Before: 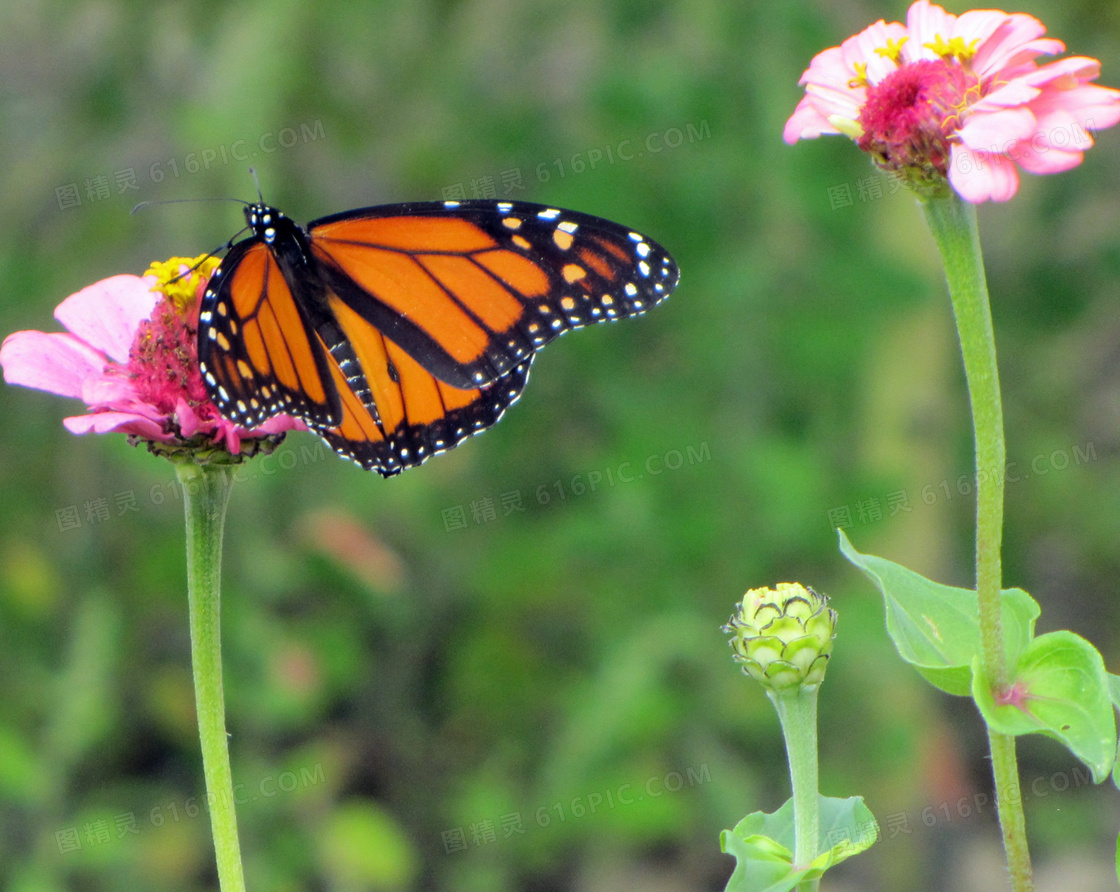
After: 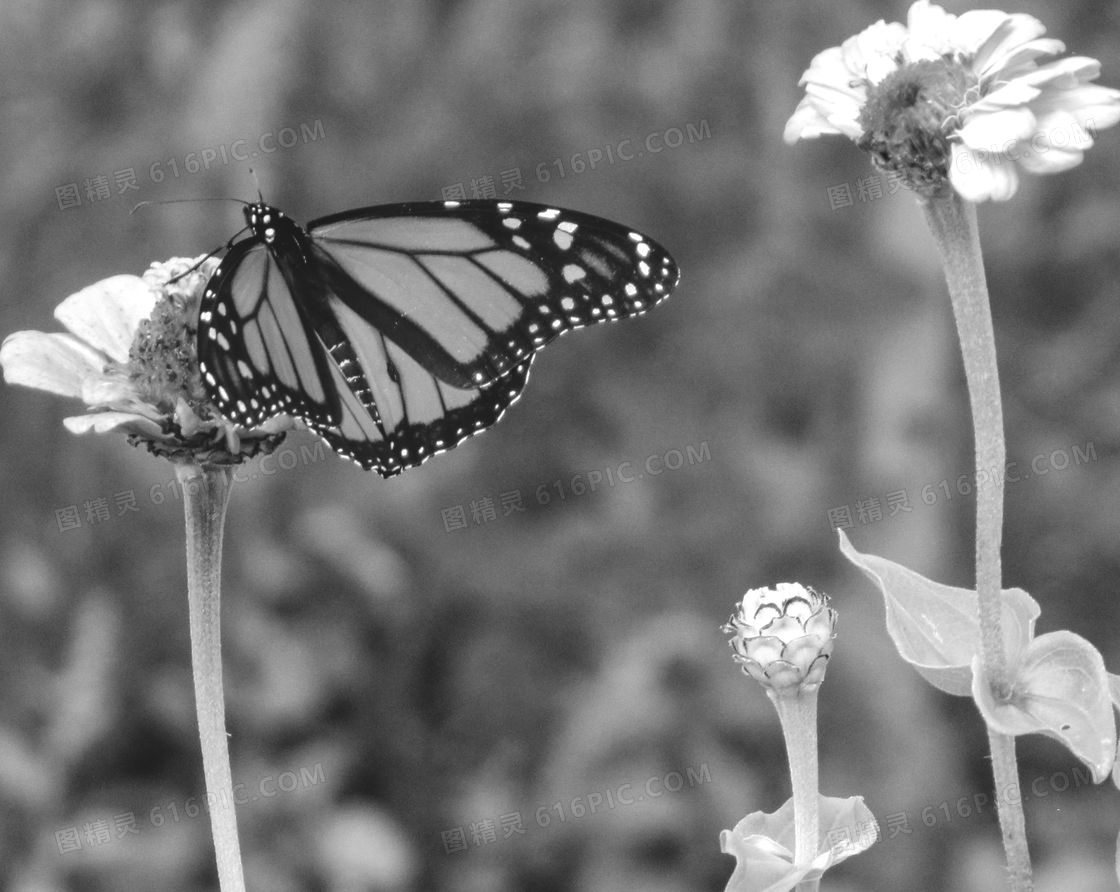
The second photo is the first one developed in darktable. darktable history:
monochrome: a 1.94, b -0.638
local contrast: on, module defaults
exposure: black level correction -0.036, exposure -0.497 EV, compensate highlight preservation false
tone equalizer: -8 EV -0.75 EV, -7 EV -0.7 EV, -6 EV -0.6 EV, -5 EV -0.4 EV, -3 EV 0.4 EV, -2 EV 0.6 EV, -1 EV 0.7 EV, +0 EV 0.75 EV, edges refinement/feathering 500, mask exposure compensation -1.57 EV, preserve details no
